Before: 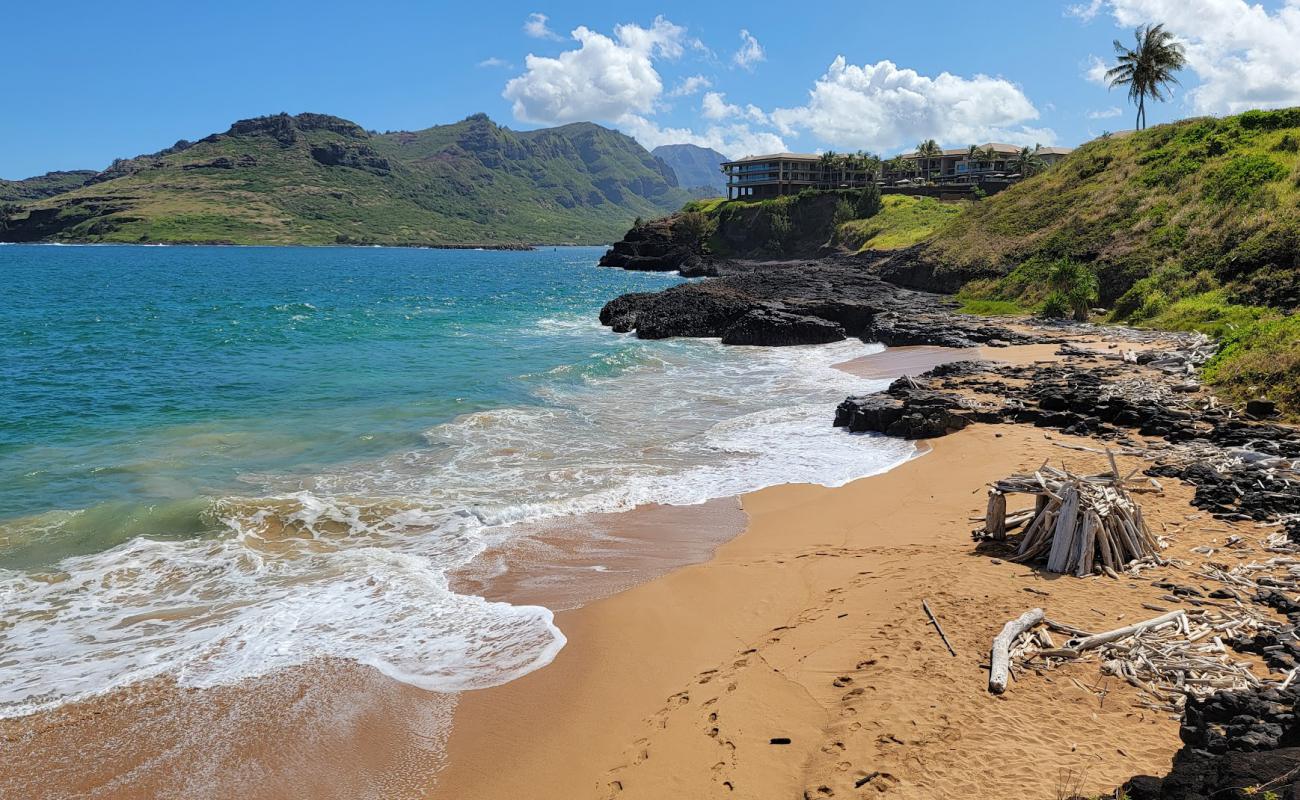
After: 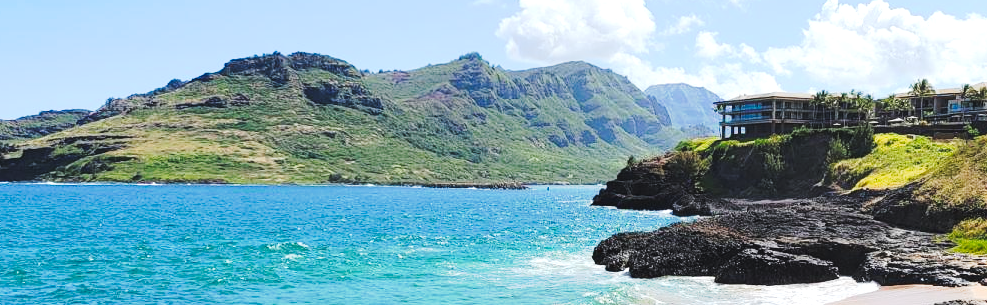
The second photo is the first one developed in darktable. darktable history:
exposure: black level correction 0, exposure 0.599 EV, compensate exposure bias true, compensate highlight preservation false
crop: left 0.539%, top 7.64%, right 23.522%, bottom 54.139%
tone curve: curves: ch0 [(0, 0) (0.003, 0.045) (0.011, 0.054) (0.025, 0.069) (0.044, 0.083) (0.069, 0.101) (0.1, 0.119) (0.136, 0.146) (0.177, 0.177) (0.224, 0.221) (0.277, 0.277) (0.335, 0.362) (0.399, 0.452) (0.468, 0.571) (0.543, 0.666) (0.623, 0.758) (0.709, 0.853) (0.801, 0.896) (0.898, 0.945) (1, 1)], preserve colors none
